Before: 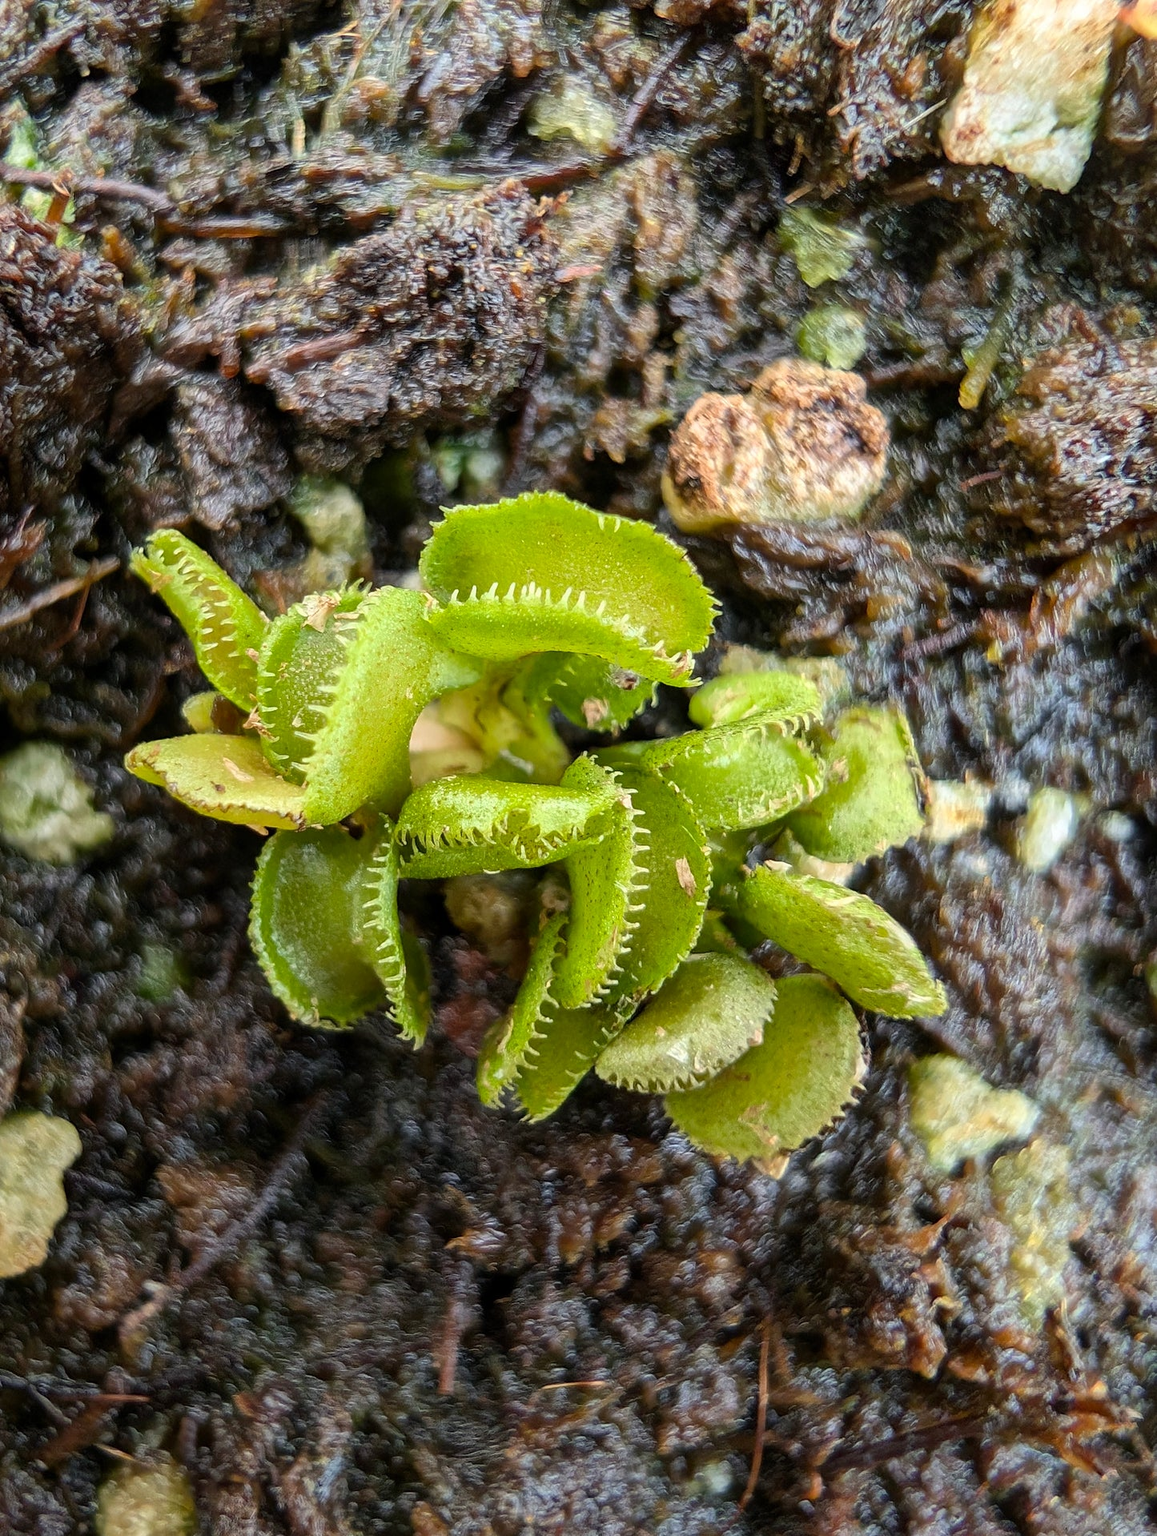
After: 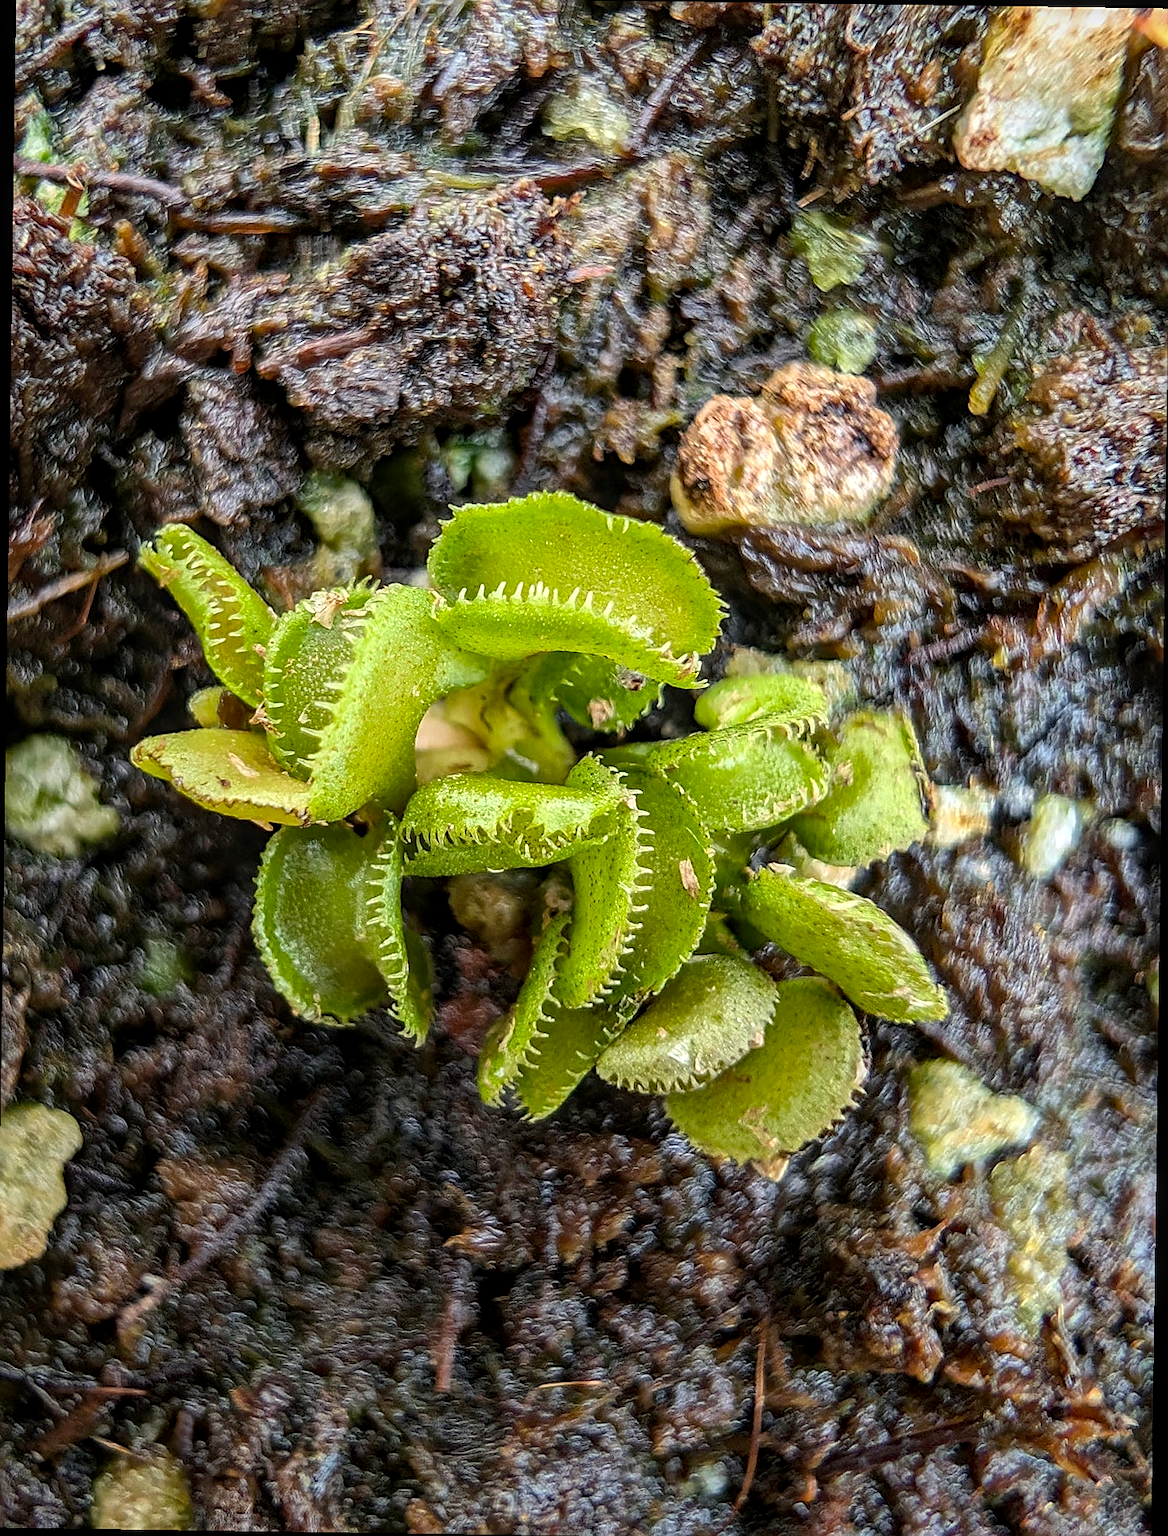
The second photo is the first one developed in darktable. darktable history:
sharpen: on, module defaults
crop: left 0.434%, top 0.485%, right 0.244%, bottom 0.386%
rotate and perspective: rotation 0.8°, automatic cropping off
local contrast: on, module defaults
haze removal: compatibility mode true, adaptive false
